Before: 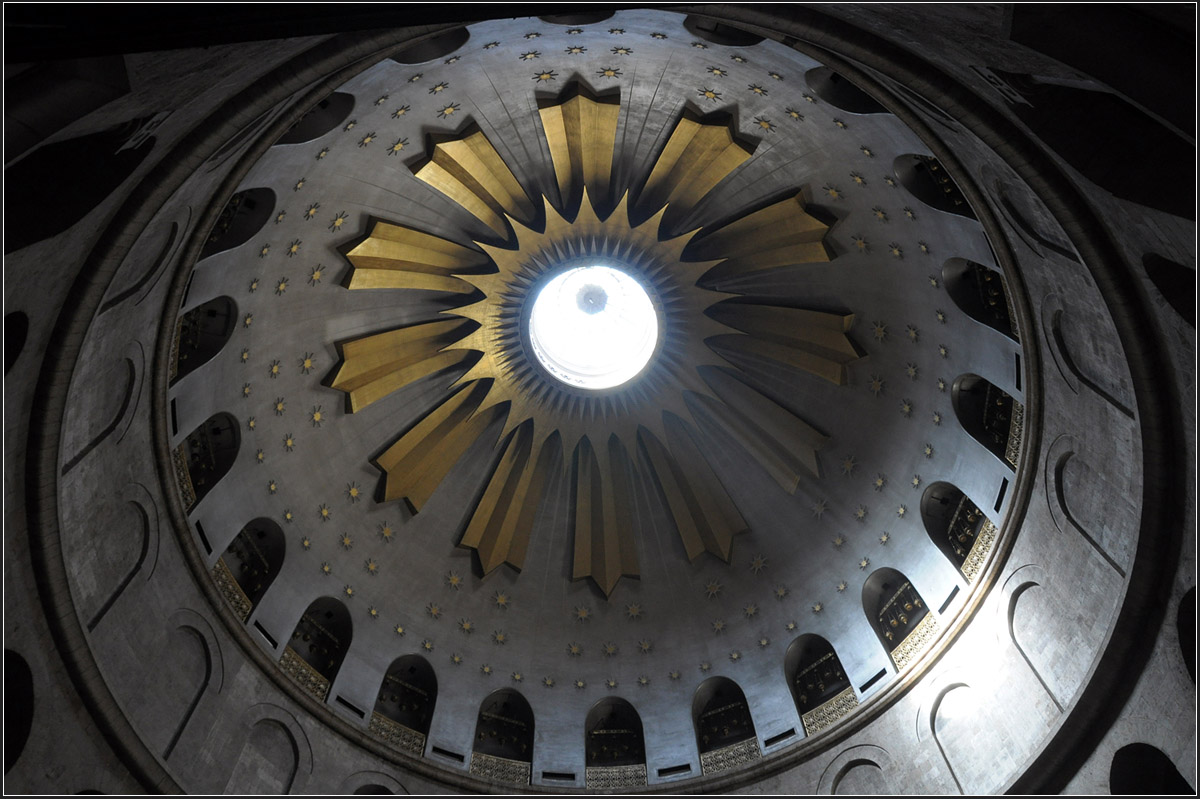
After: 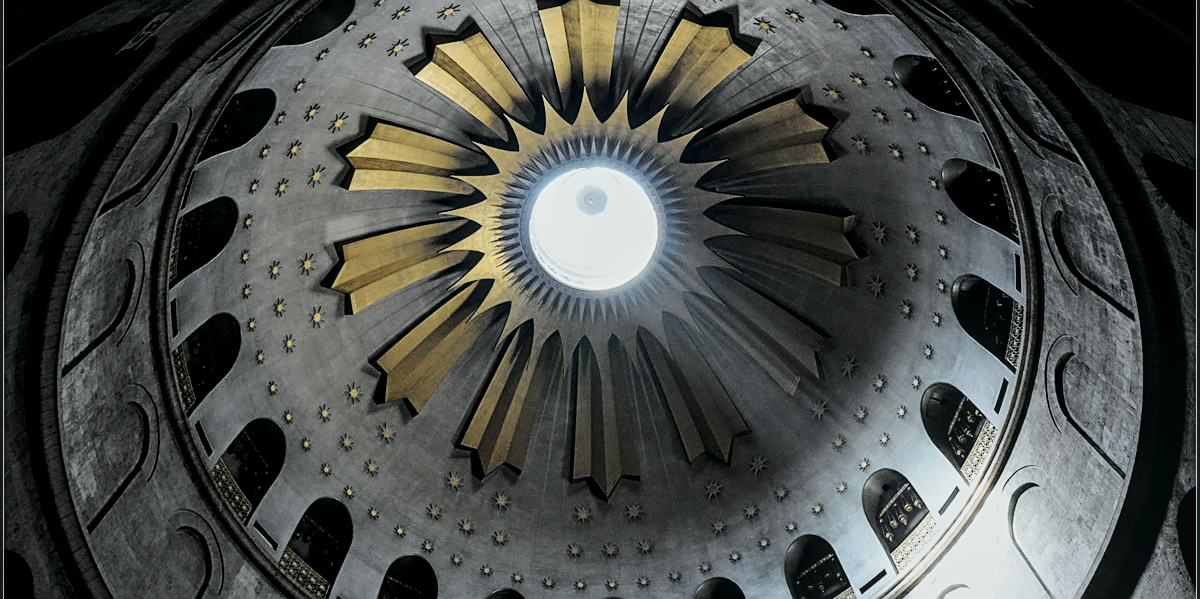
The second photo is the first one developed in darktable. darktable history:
exposure: black level correction 0, exposure 0.5 EV, compensate highlight preservation false
local contrast: on, module defaults
crop and rotate: top 12.5%, bottom 12.5%
filmic rgb: black relative exposure -7.65 EV, white relative exposure 4.56 EV, hardness 3.61
tone curve: curves: ch0 [(0, 0) (0.081, 0.044) (0.185, 0.145) (0.283, 0.273) (0.405, 0.449) (0.495, 0.554) (0.686, 0.743) (0.826, 0.853) (0.978, 0.988)]; ch1 [(0, 0) (0.147, 0.166) (0.321, 0.362) (0.371, 0.402) (0.423, 0.426) (0.479, 0.472) (0.505, 0.497) (0.521, 0.506) (0.551, 0.546) (0.586, 0.571) (0.625, 0.638) (0.68, 0.715) (1, 1)]; ch2 [(0, 0) (0.346, 0.378) (0.404, 0.427) (0.502, 0.498) (0.531, 0.517) (0.547, 0.526) (0.582, 0.571) (0.629, 0.626) (0.717, 0.678) (1, 1)], color space Lab, independent channels, preserve colors none
tone equalizer: on, module defaults
sharpen: on, module defaults
shadows and highlights: shadows 20.55, highlights -20.99, soften with gaussian
